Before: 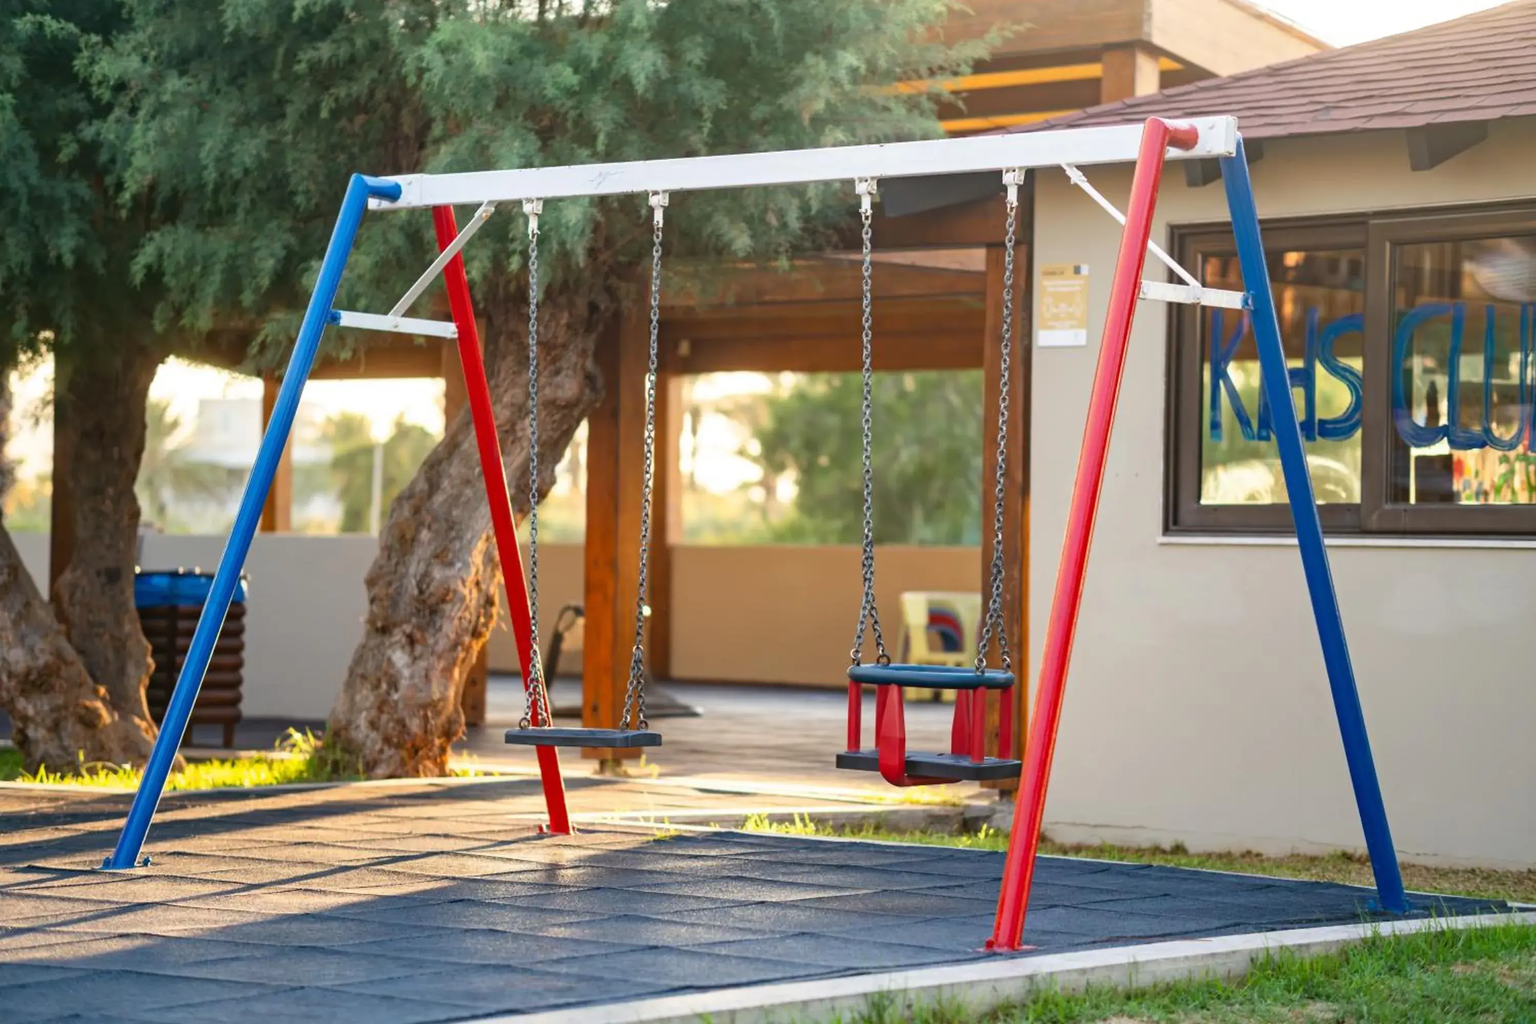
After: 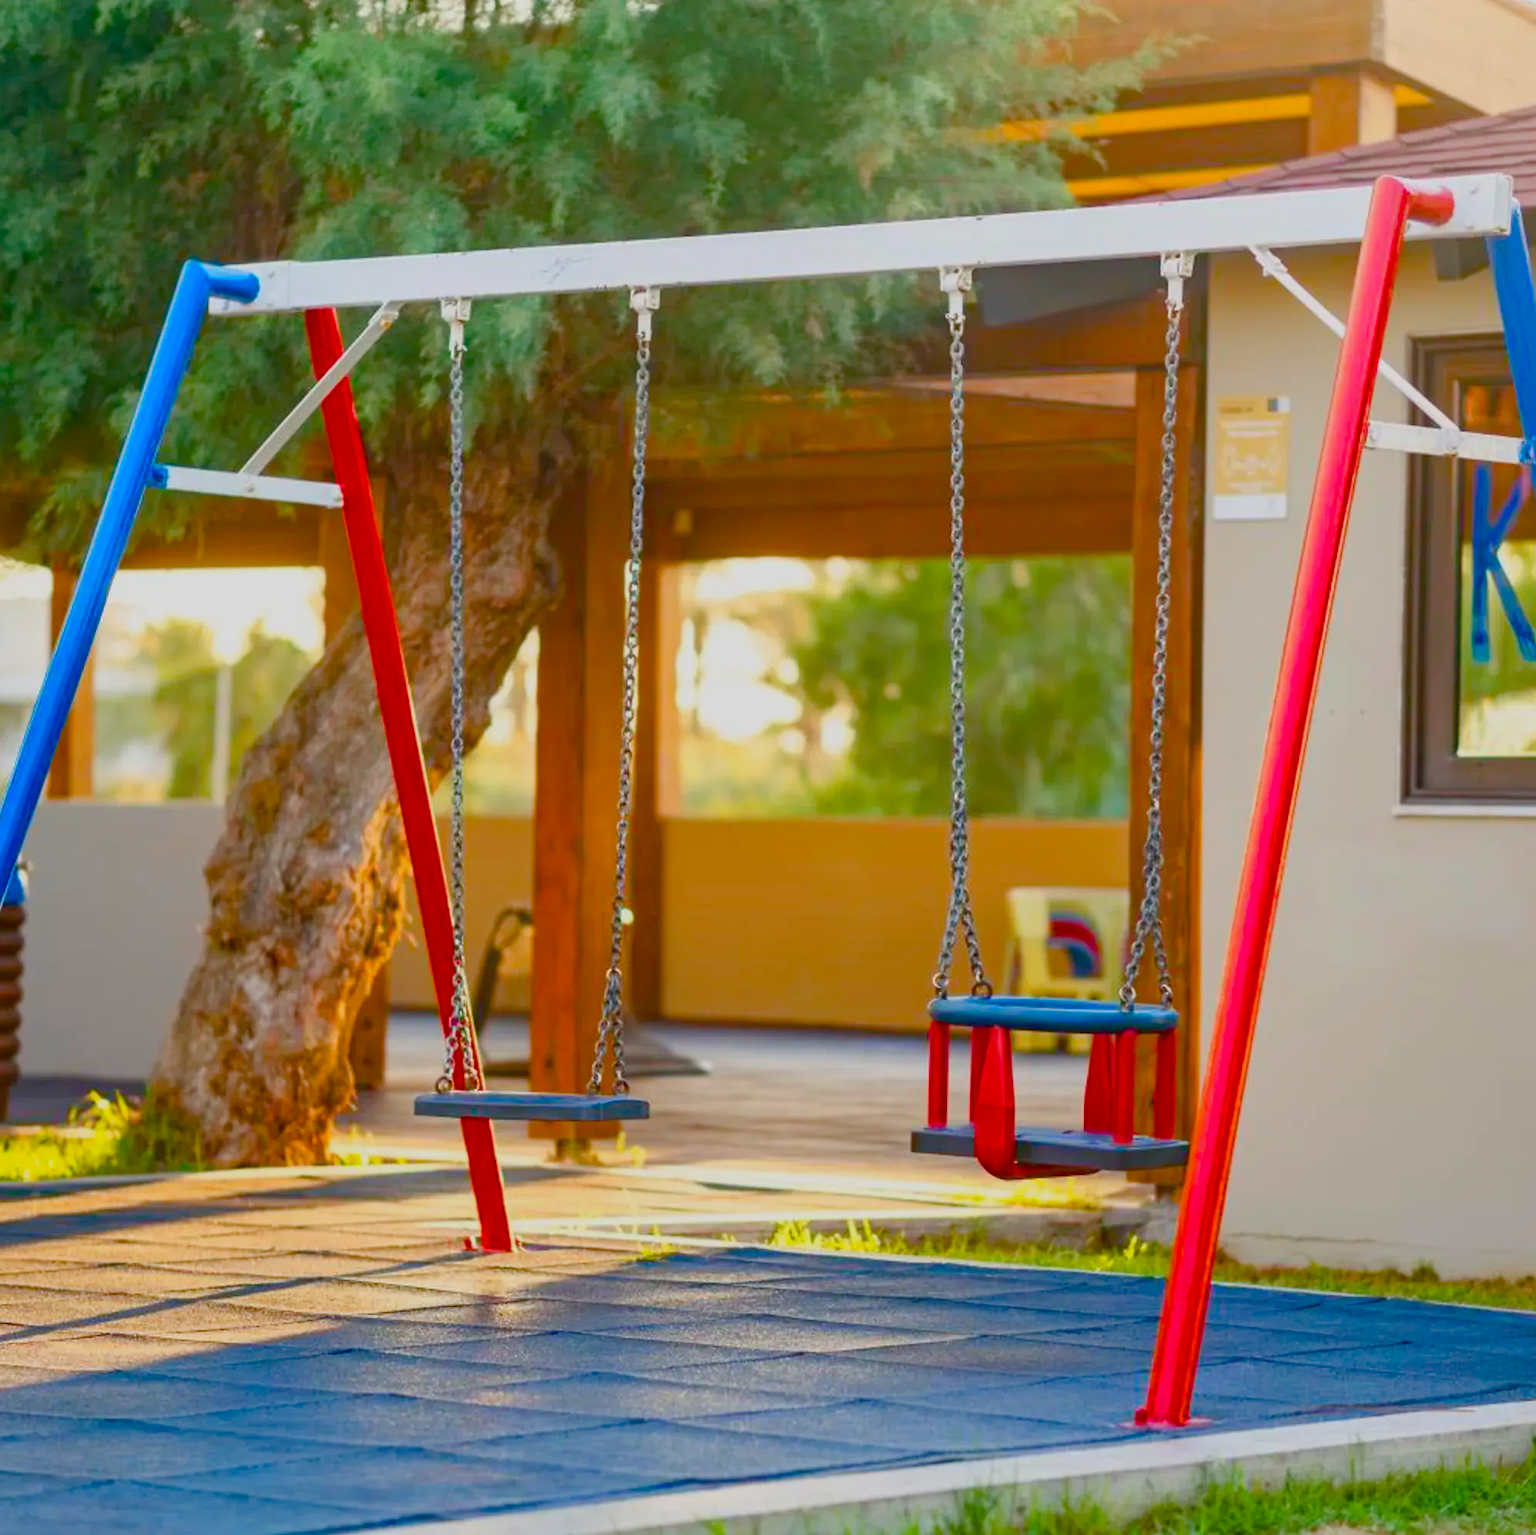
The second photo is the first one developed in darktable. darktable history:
exposure: compensate highlight preservation false
crop and rotate: left 14.964%, right 18.342%
color balance rgb: linear chroma grading › global chroma 41.593%, perceptual saturation grading › global saturation 40.161%, perceptual saturation grading › highlights -50.458%, perceptual saturation grading › shadows 30.155%, contrast -20.283%
